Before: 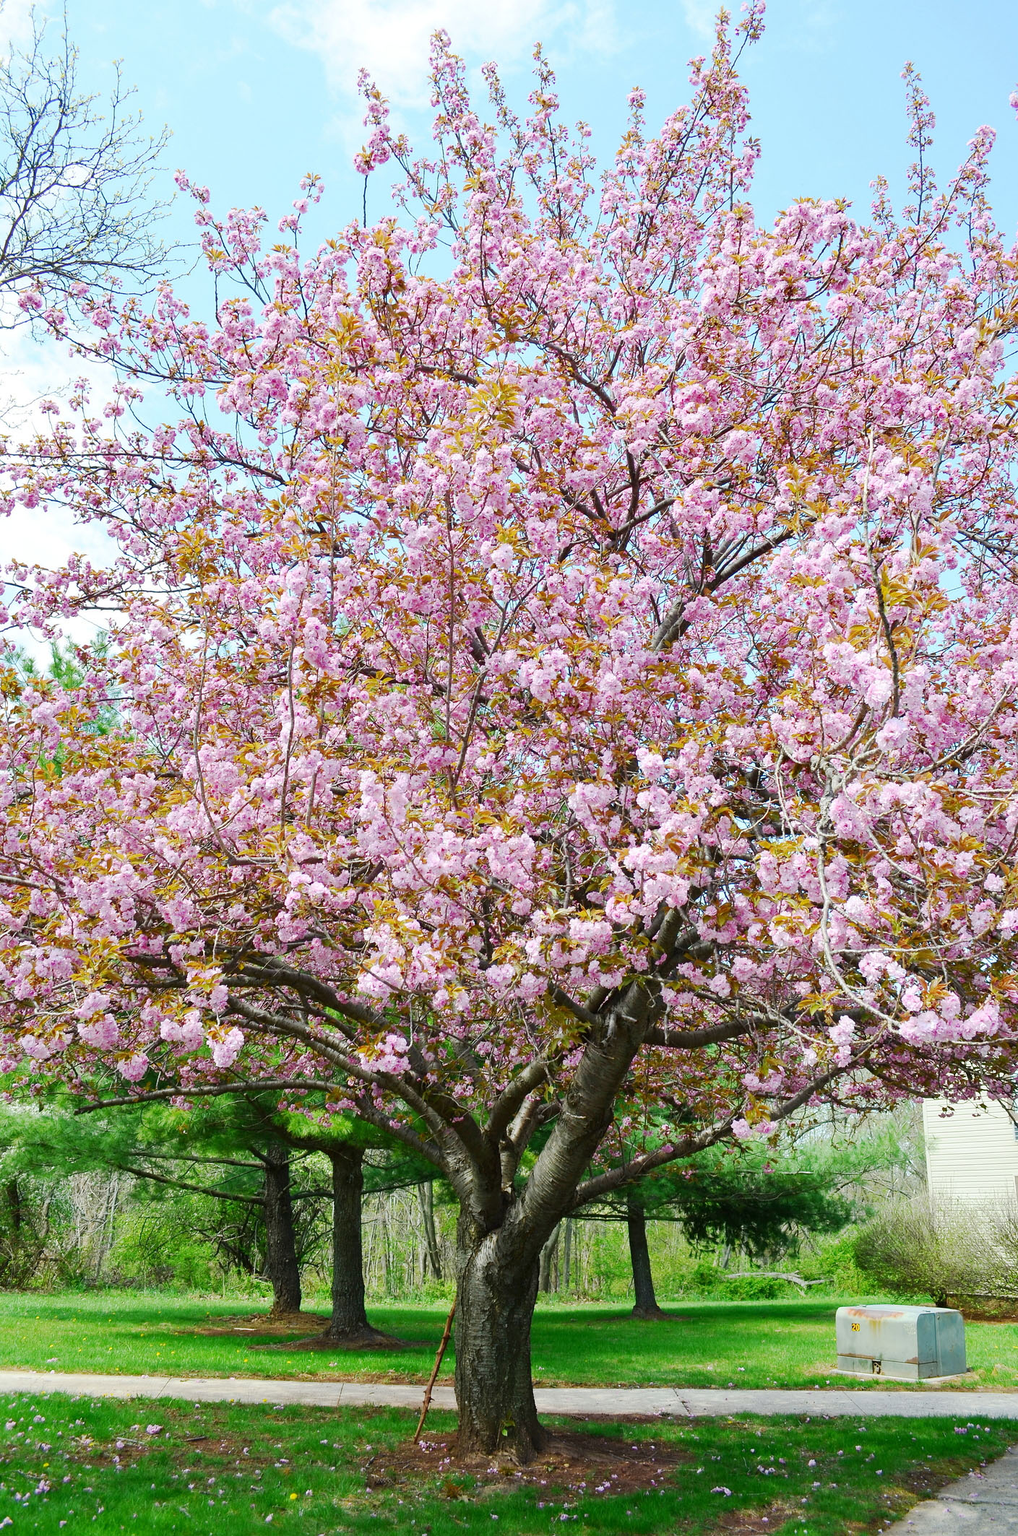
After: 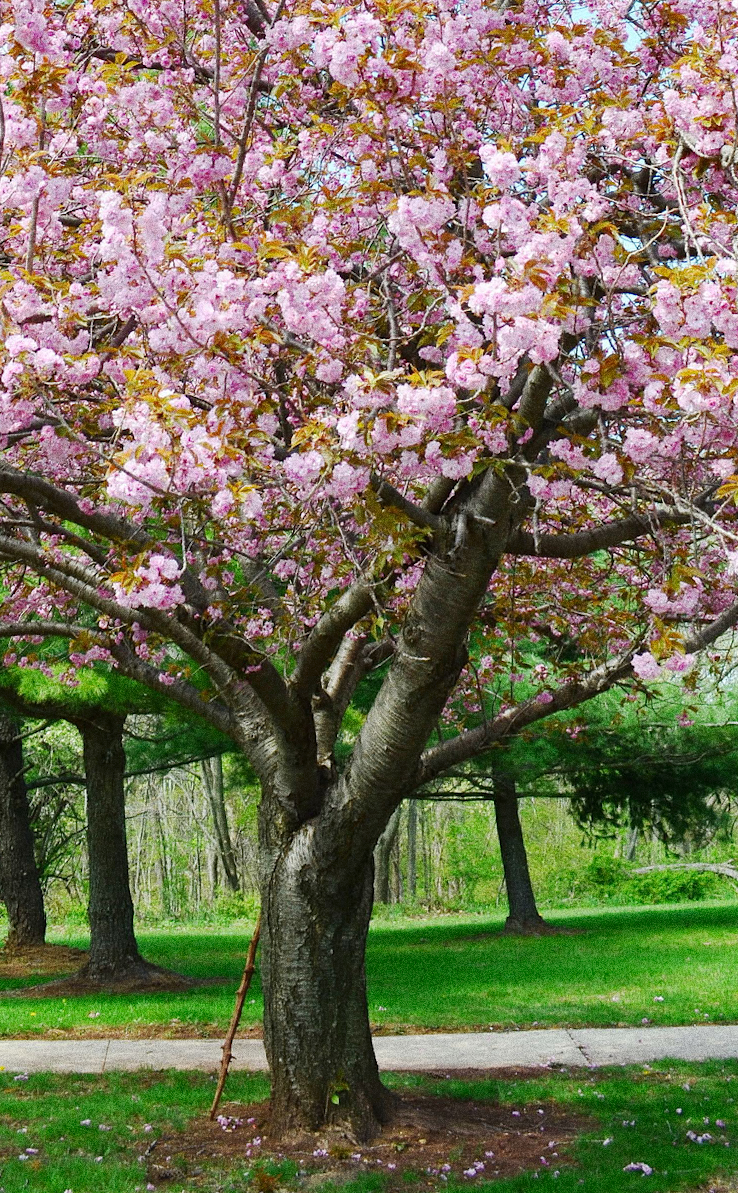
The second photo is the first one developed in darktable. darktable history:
grain: strength 49.07%
rotate and perspective: rotation -2.29°, automatic cropping off
crop: left 29.672%, top 41.786%, right 20.851%, bottom 3.487%
